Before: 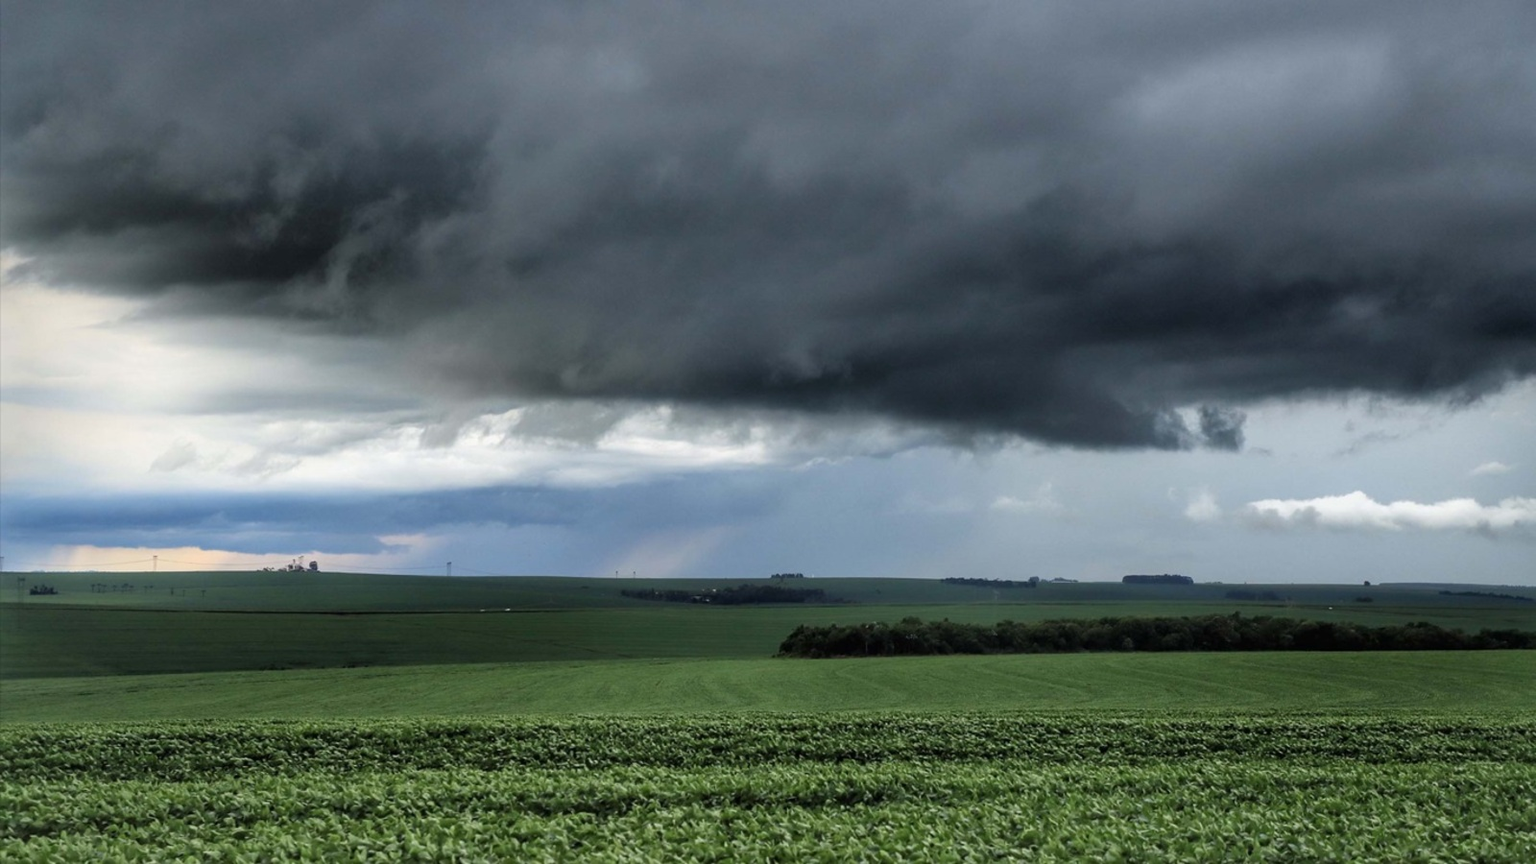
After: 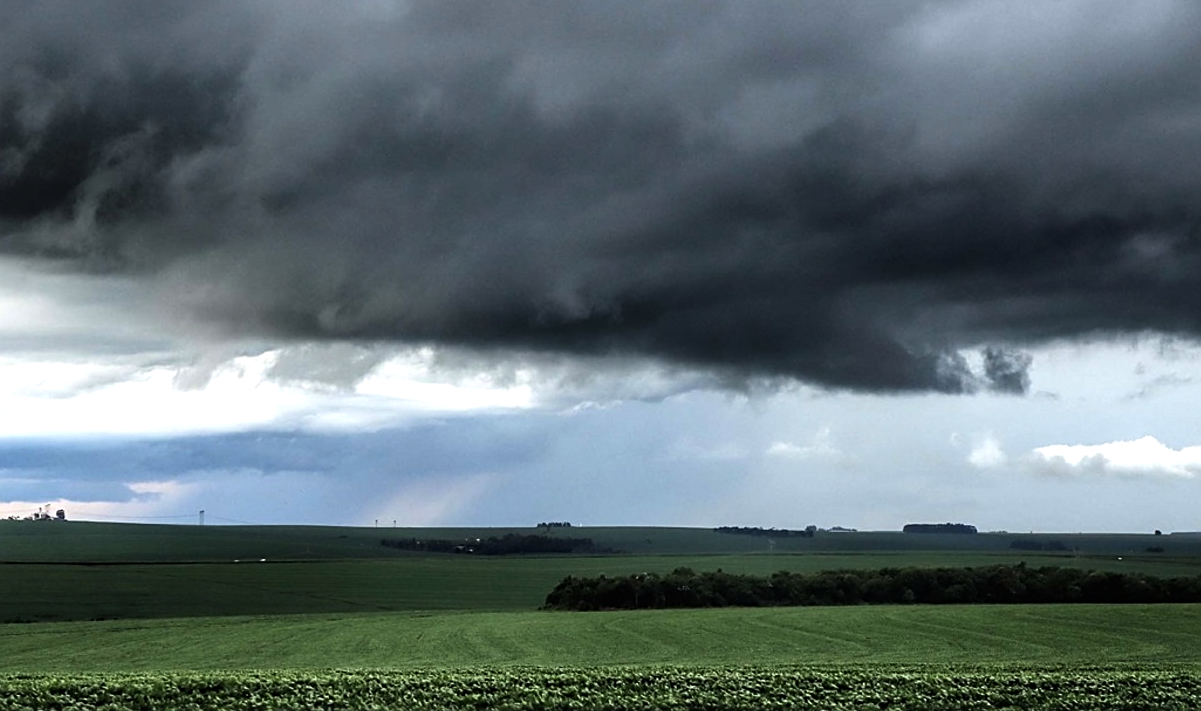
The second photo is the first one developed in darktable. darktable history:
crop: left 16.639%, top 8.433%, right 8.238%, bottom 12.507%
sharpen: on, module defaults
tone equalizer: -8 EV -0.729 EV, -7 EV -0.694 EV, -6 EV -0.623 EV, -5 EV -0.362 EV, -3 EV 0.369 EV, -2 EV 0.6 EV, -1 EV 0.7 EV, +0 EV 0.721 EV, edges refinement/feathering 500, mask exposure compensation -1.57 EV, preserve details no
